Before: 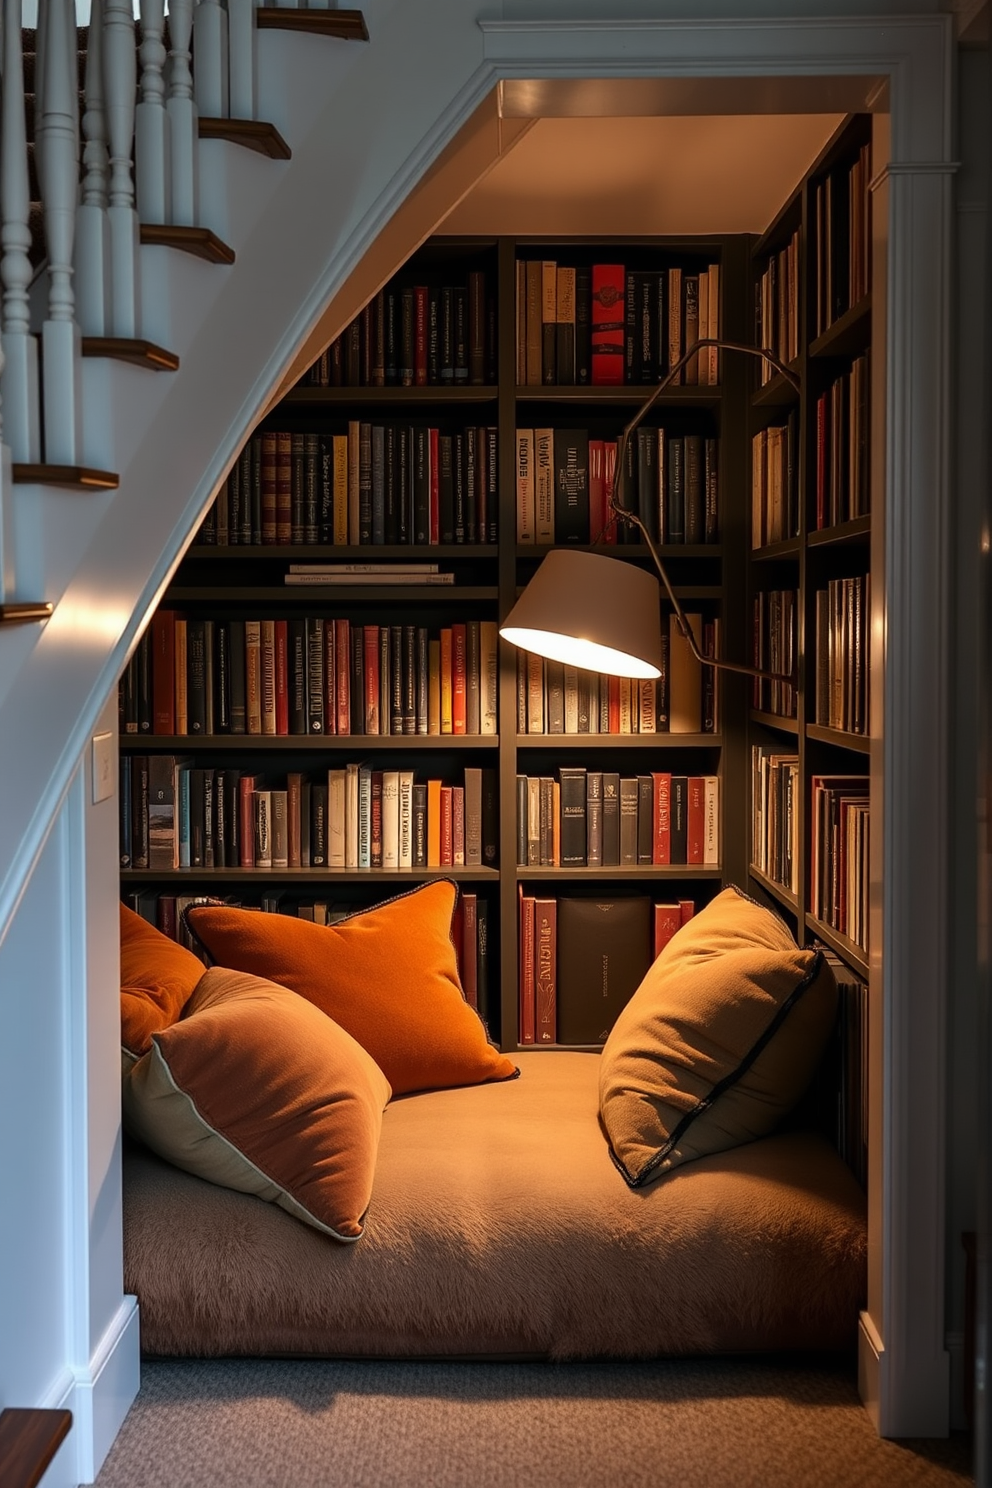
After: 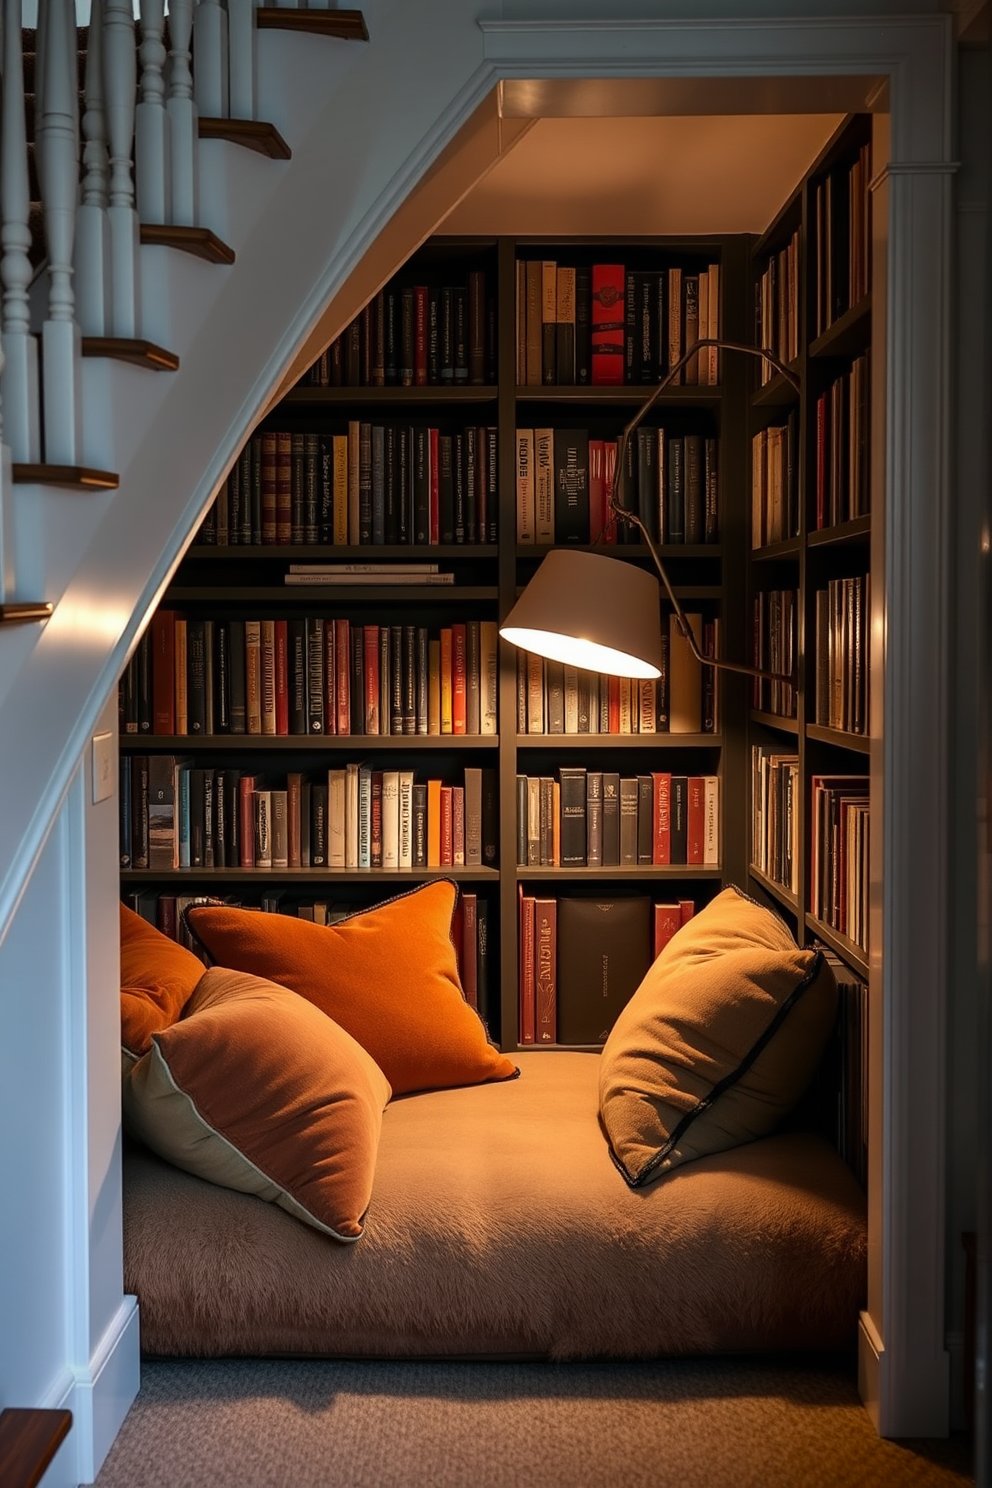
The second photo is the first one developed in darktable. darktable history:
vignetting: saturation 0.387
